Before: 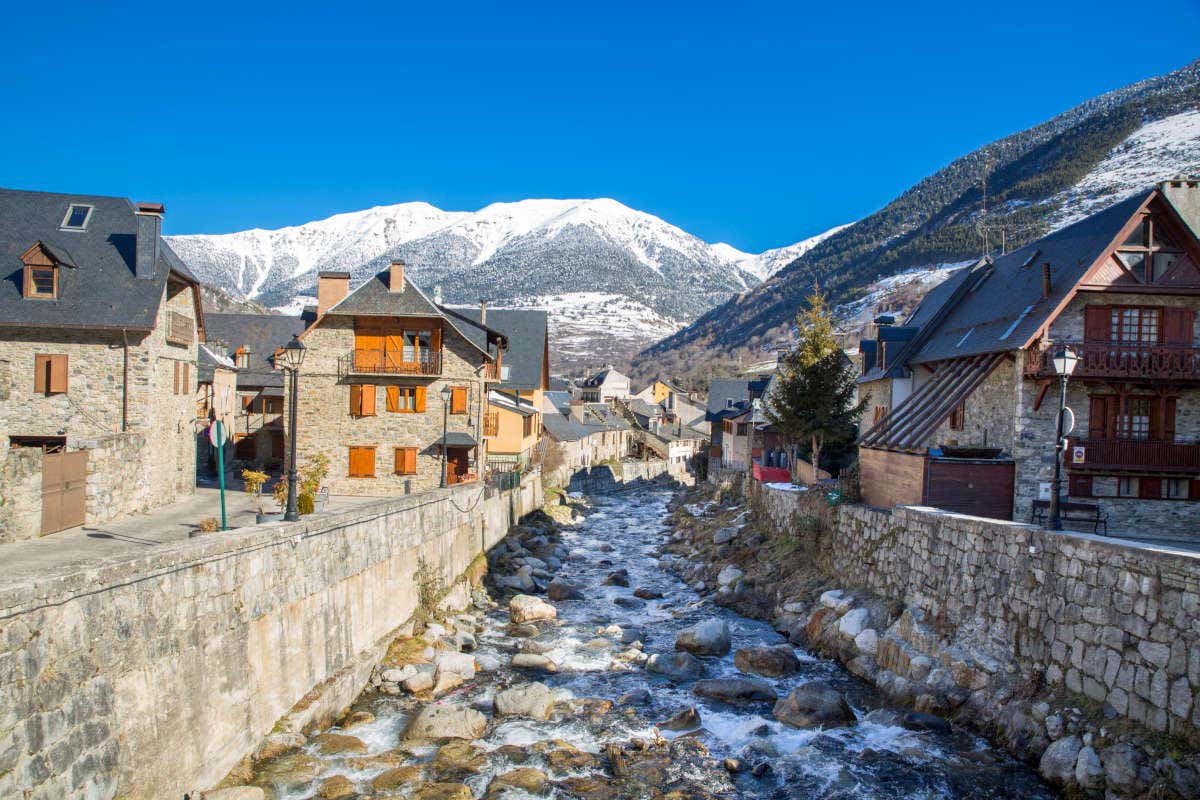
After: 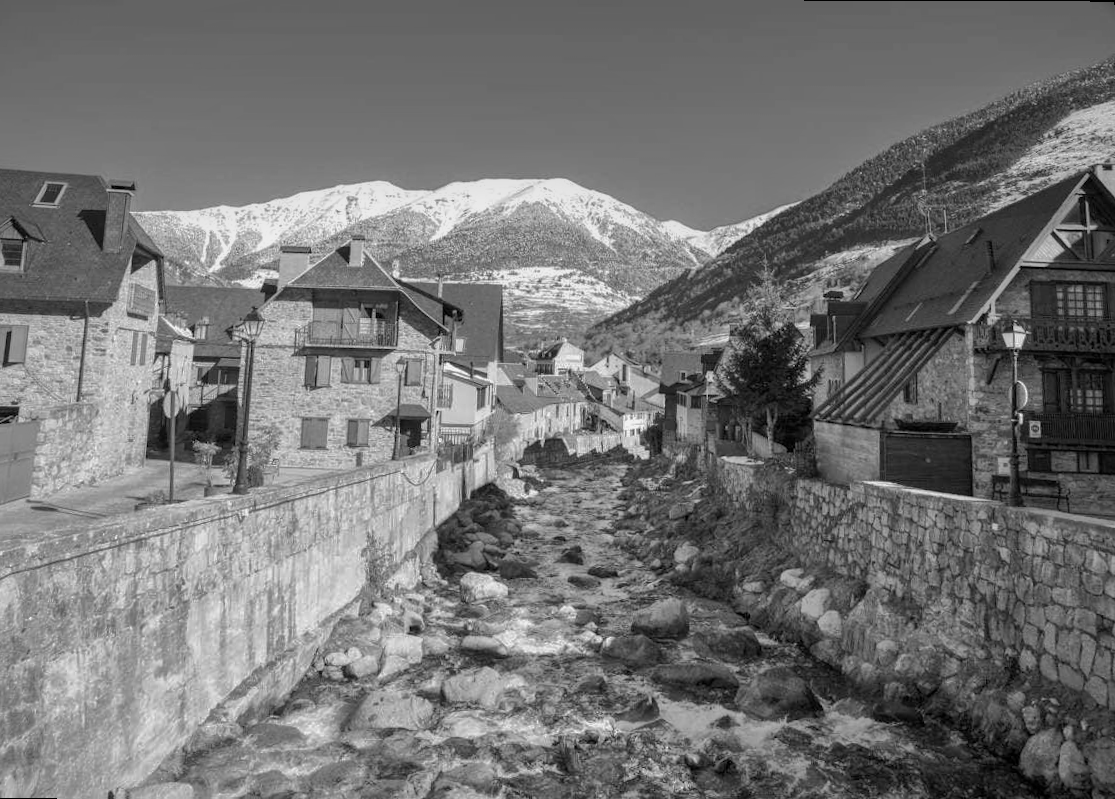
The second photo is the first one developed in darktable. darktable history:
contrast brightness saturation: contrast 0.09, saturation 0.28
rotate and perspective: rotation 0.215°, lens shift (vertical) -0.139, crop left 0.069, crop right 0.939, crop top 0.002, crop bottom 0.996
white balance: red 1.042, blue 1.17
exposure: compensate highlight preservation false
monochrome: a 73.58, b 64.21
shadows and highlights: shadows 40, highlights -60
